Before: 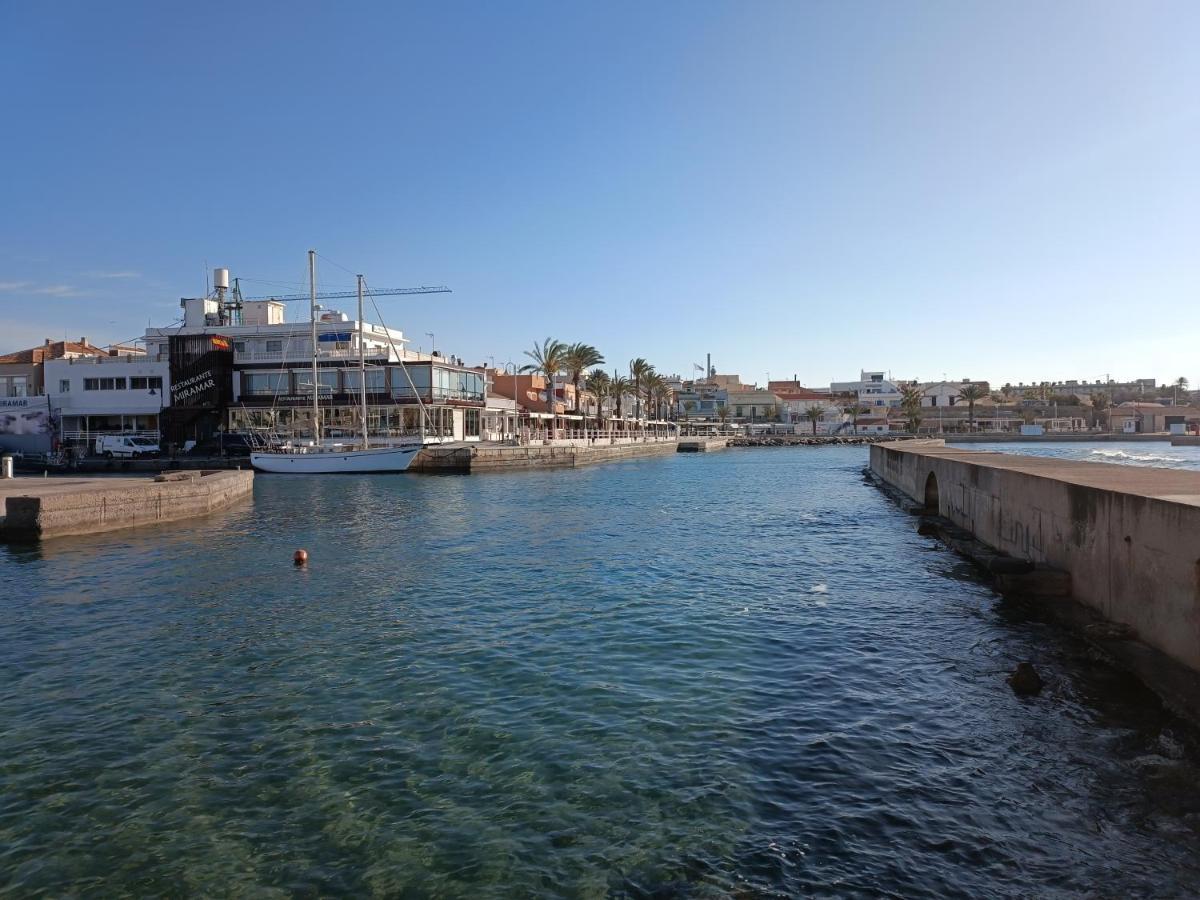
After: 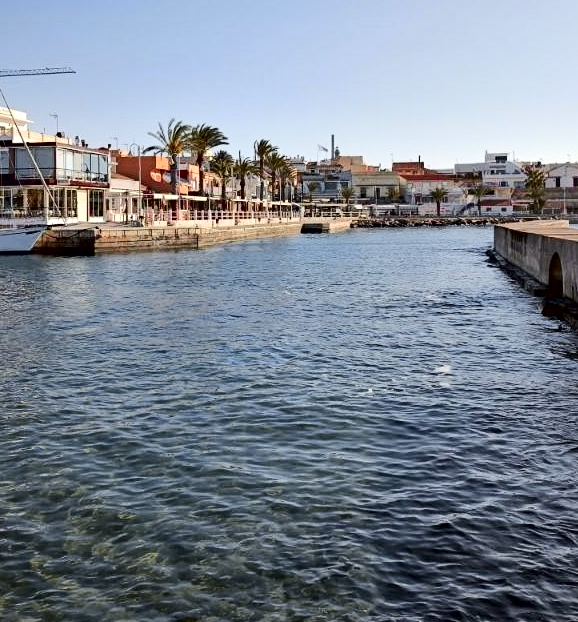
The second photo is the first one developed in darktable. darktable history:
crop: left 31.363%, top 24.334%, right 20.424%, bottom 6.475%
tone curve: curves: ch0 [(0, 0) (0.239, 0.248) (0.508, 0.606) (0.826, 0.855) (1, 0.945)]; ch1 [(0, 0) (0.401, 0.42) (0.442, 0.47) (0.492, 0.498) (0.511, 0.516) (0.555, 0.586) (0.681, 0.739) (1, 1)]; ch2 [(0, 0) (0.411, 0.433) (0.5, 0.504) (0.545, 0.574) (1, 1)], color space Lab, independent channels, preserve colors none
contrast equalizer: octaves 7, y [[0.6 ×6], [0.55 ×6], [0 ×6], [0 ×6], [0 ×6]]
